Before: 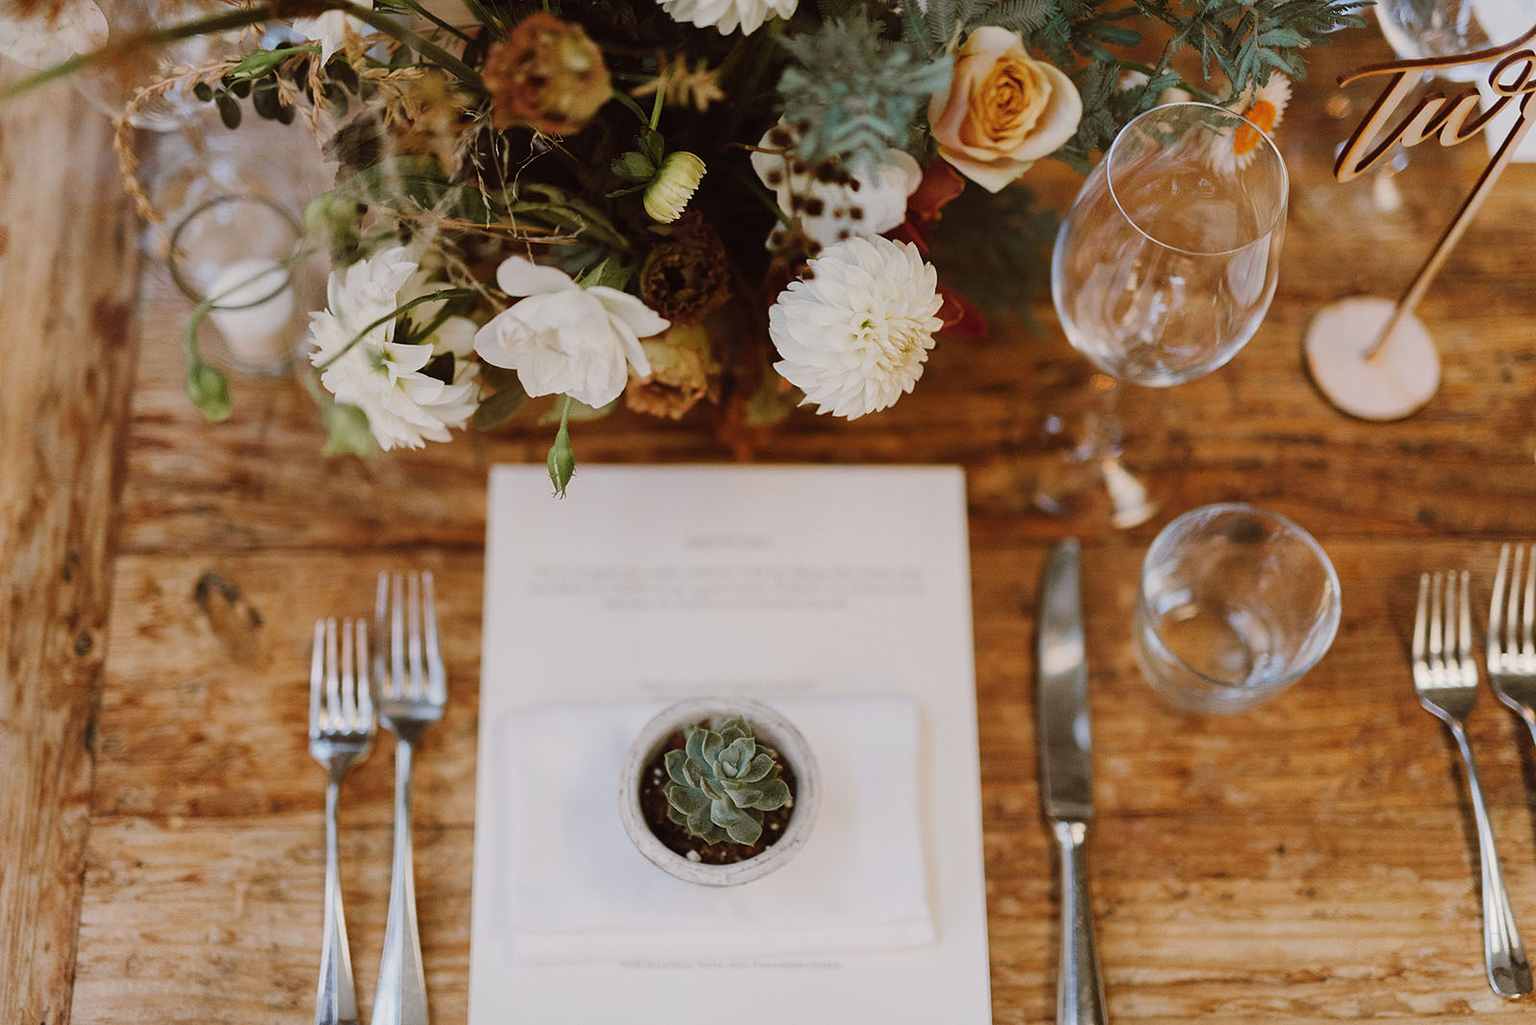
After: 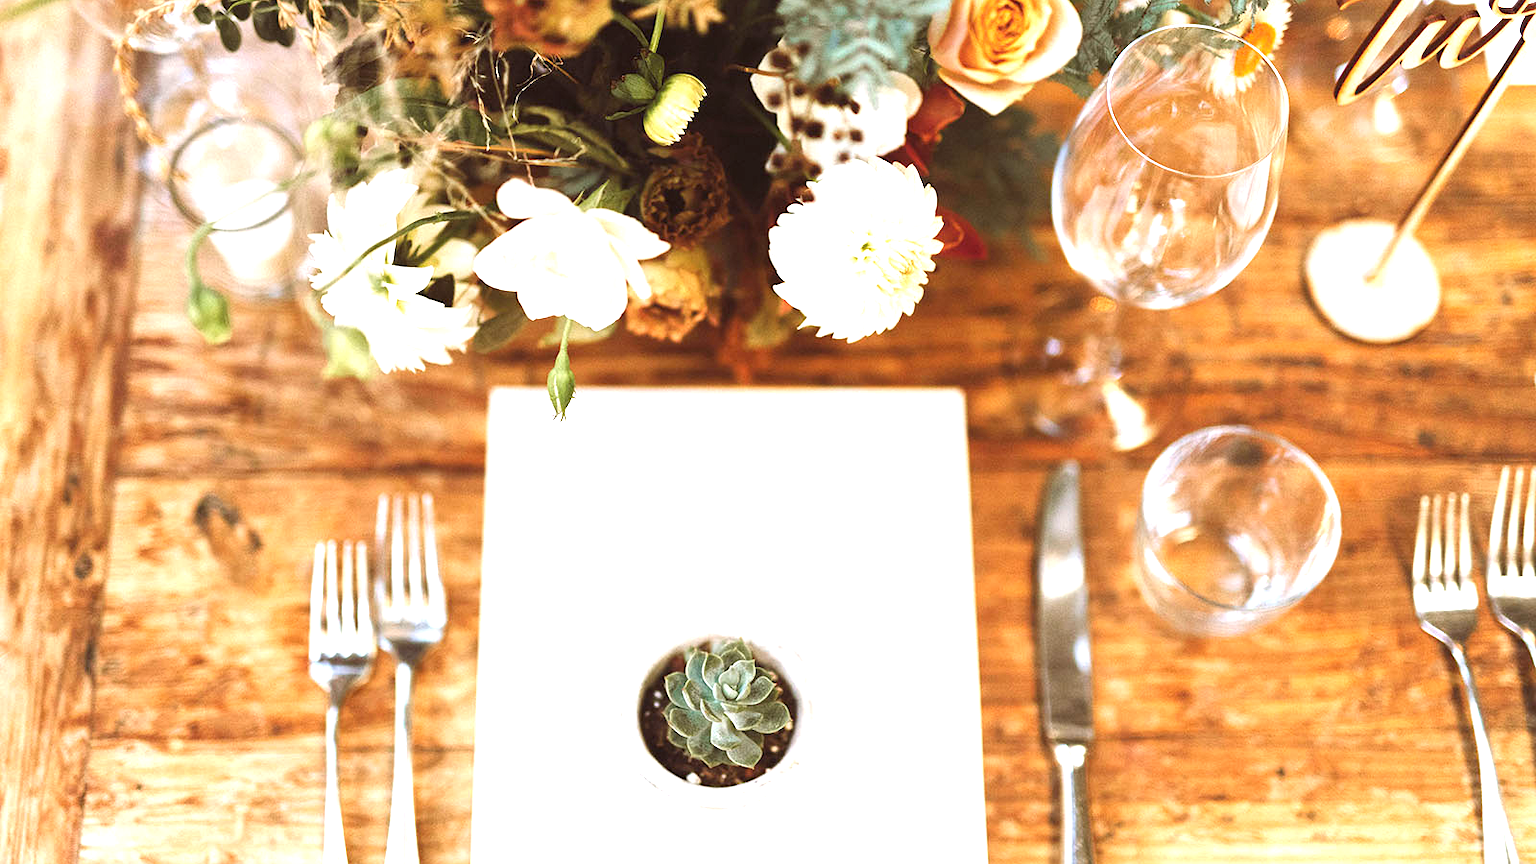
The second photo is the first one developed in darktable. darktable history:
crop: top 7.625%, bottom 8.027%
exposure: black level correction 0, exposure 0.68 EV, compensate exposure bias true, compensate highlight preservation false
